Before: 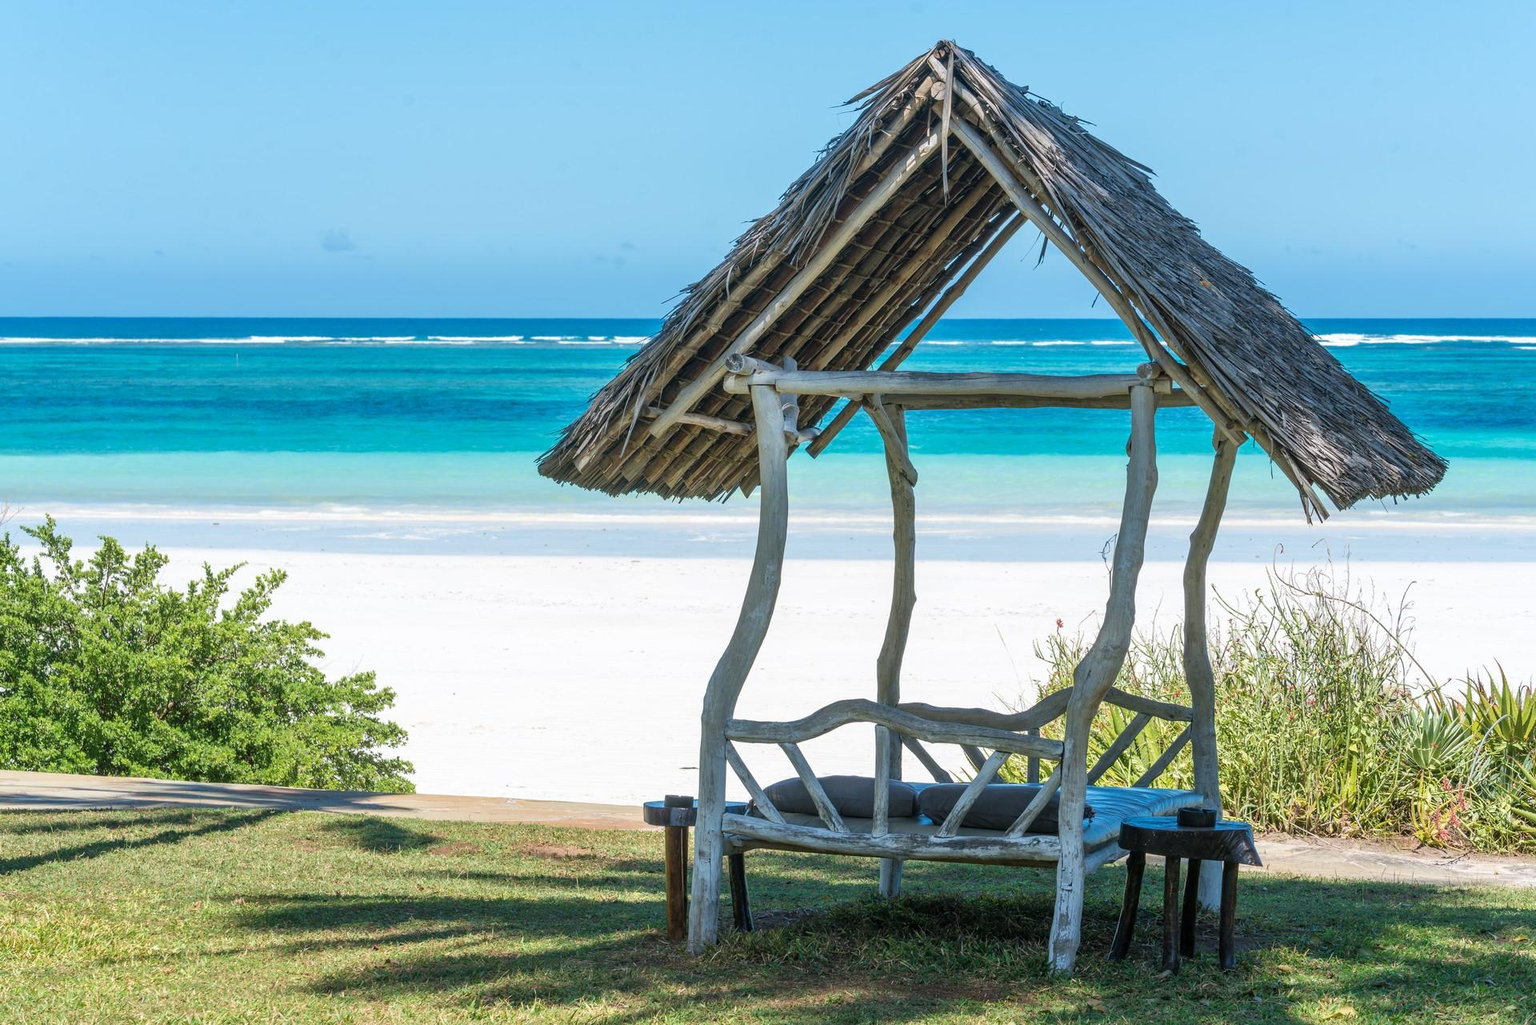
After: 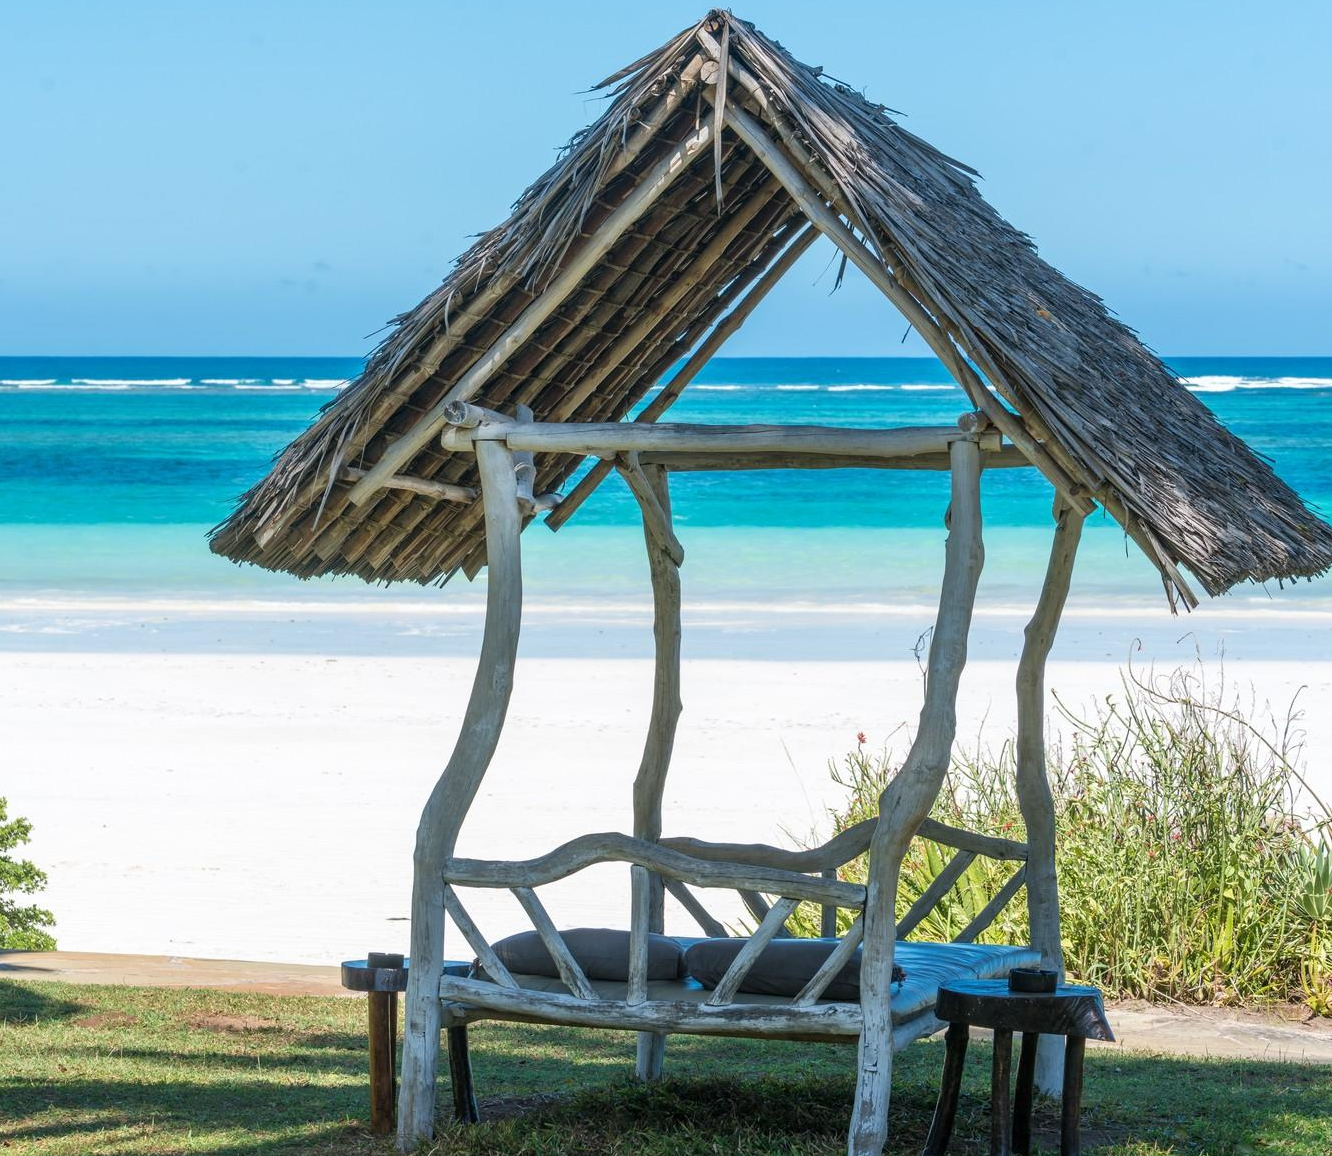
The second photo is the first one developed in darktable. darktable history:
crop and rotate: left 24.141%, top 3.24%, right 6.474%, bottom 6.449%
